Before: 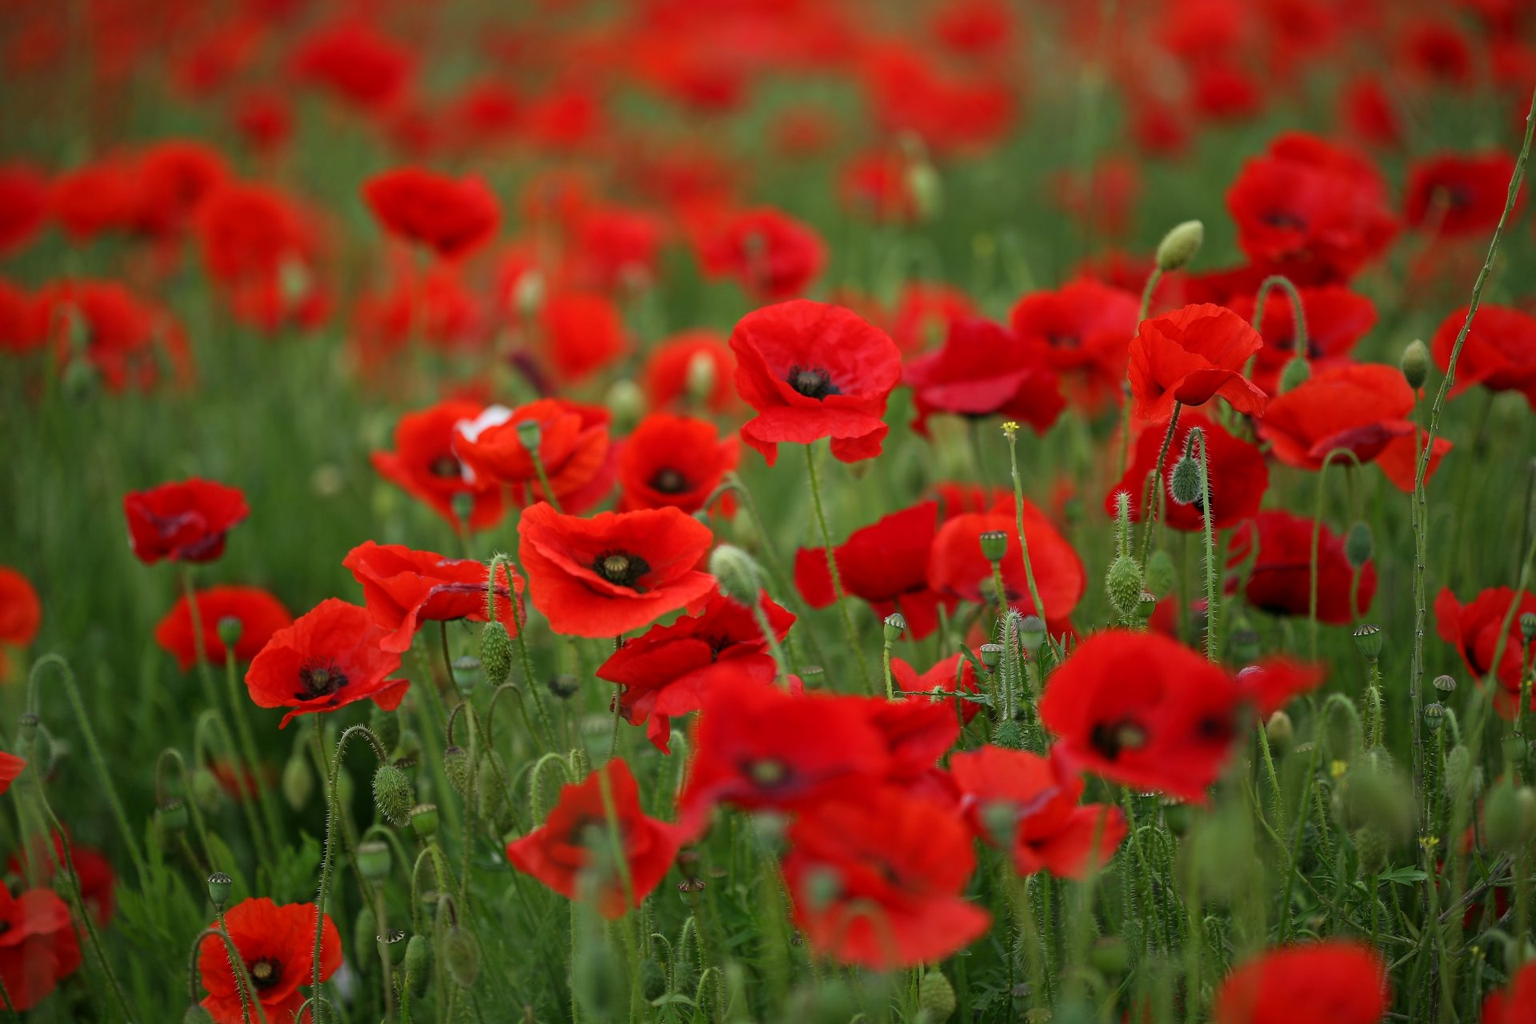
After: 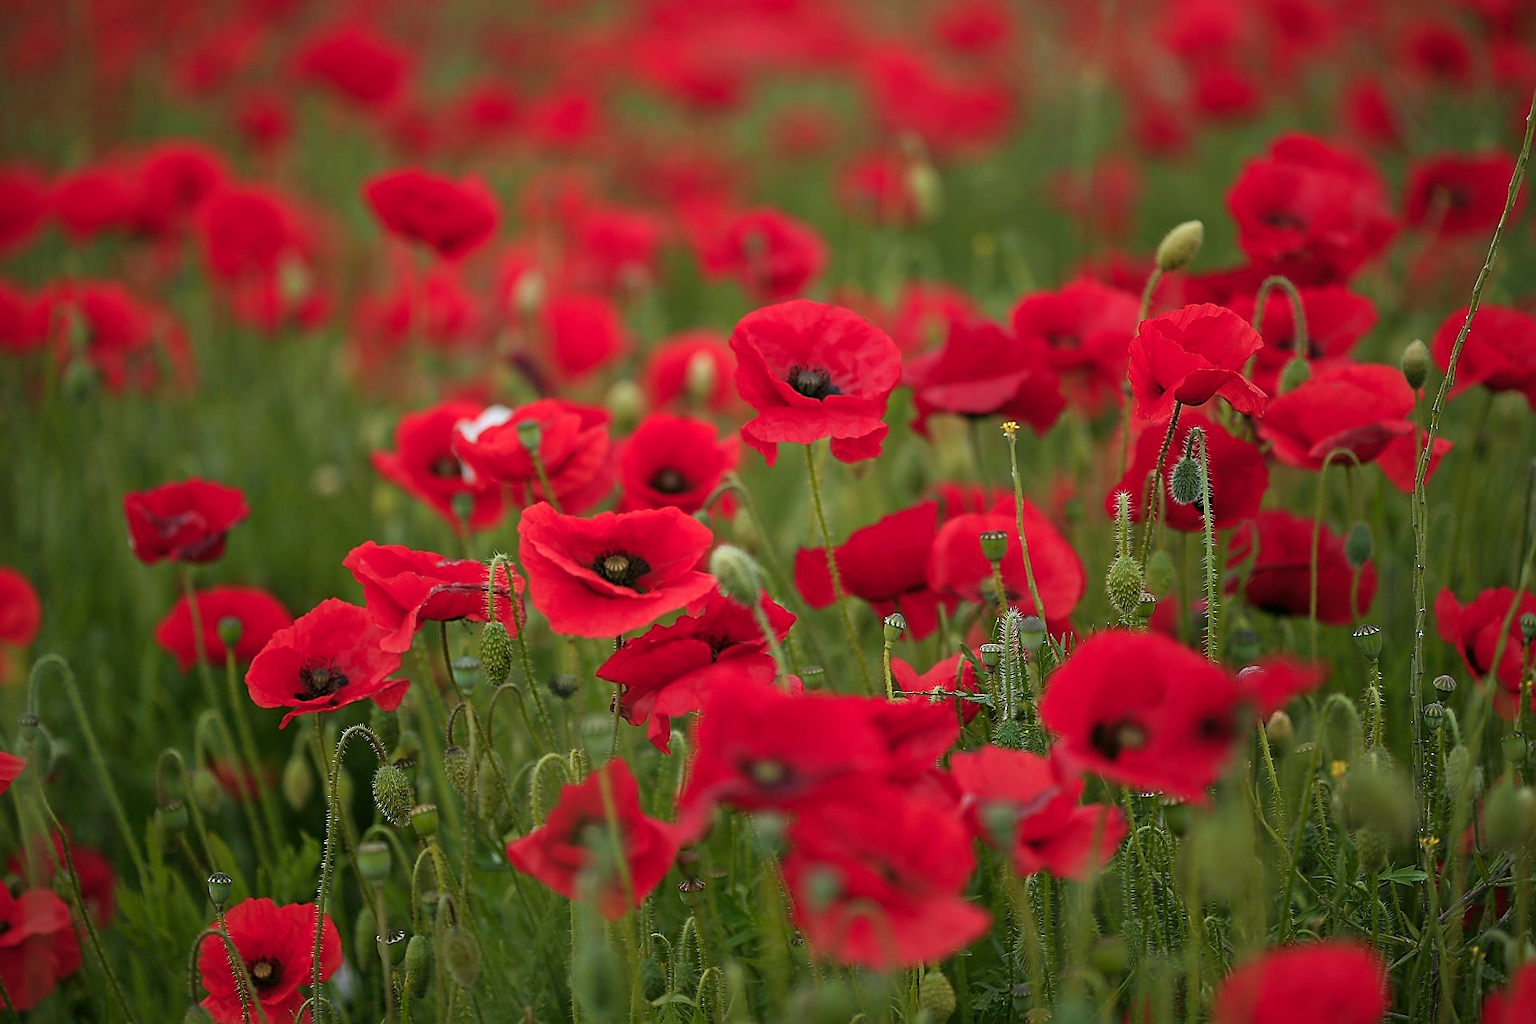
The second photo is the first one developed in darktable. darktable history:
tone equalizer: edges refinement/feathering 500, mask exposure compensation -1.57 EV, preserve details no
sharpen: radius 1.375, amount 1.243, threshold 0.609
color zones: curves: ch1 [(0, 0.469) (0.072, 0.457) (0.243, 0.494) (0.429, 0.5) (0.571, 0.5) (0.714, 0.5) (0.857, 0.5) (1, 0.469)]; ch2 [(0, 0.499) (0.143, 0.467) (0.242, 0.436) (0.429, 0.493) (0.571, 0.5) (0.714, 0.5) (0.857, 0.5) (1, 0.499)], mix 25.92%
